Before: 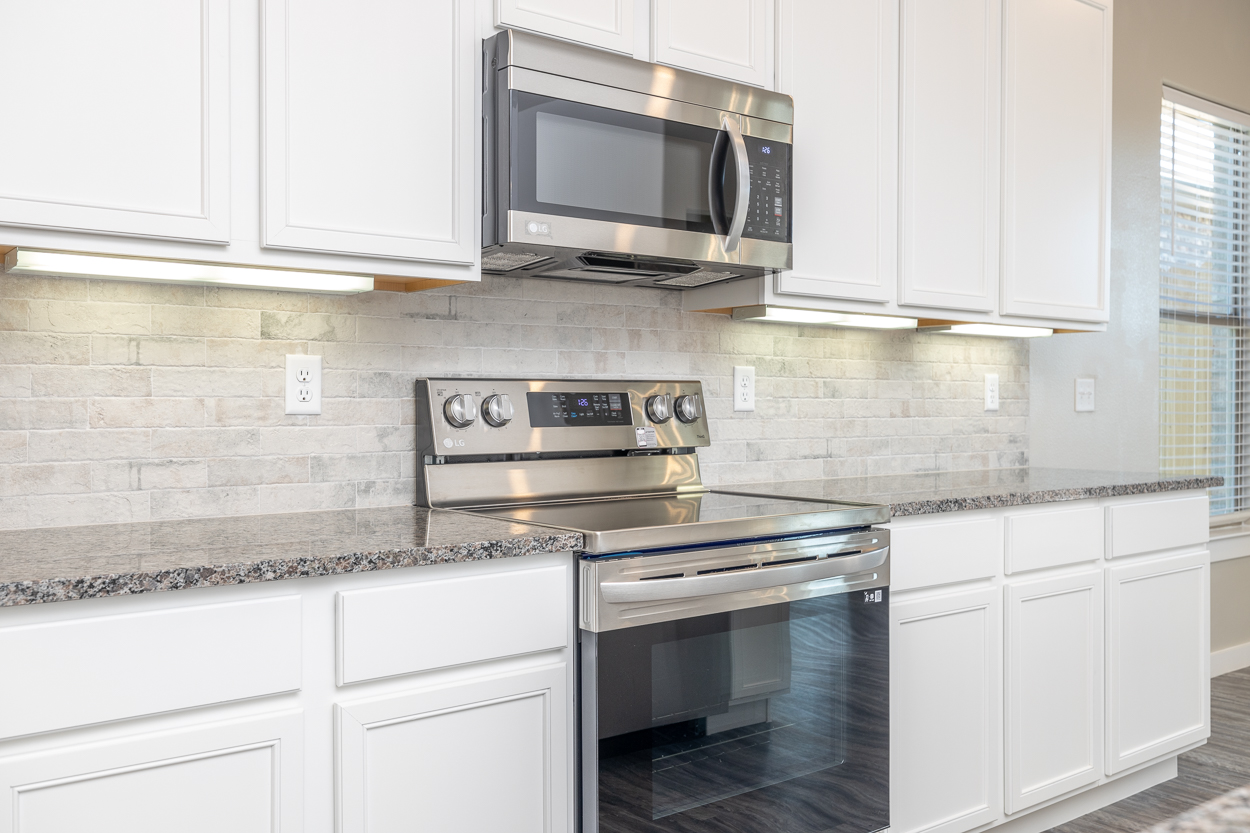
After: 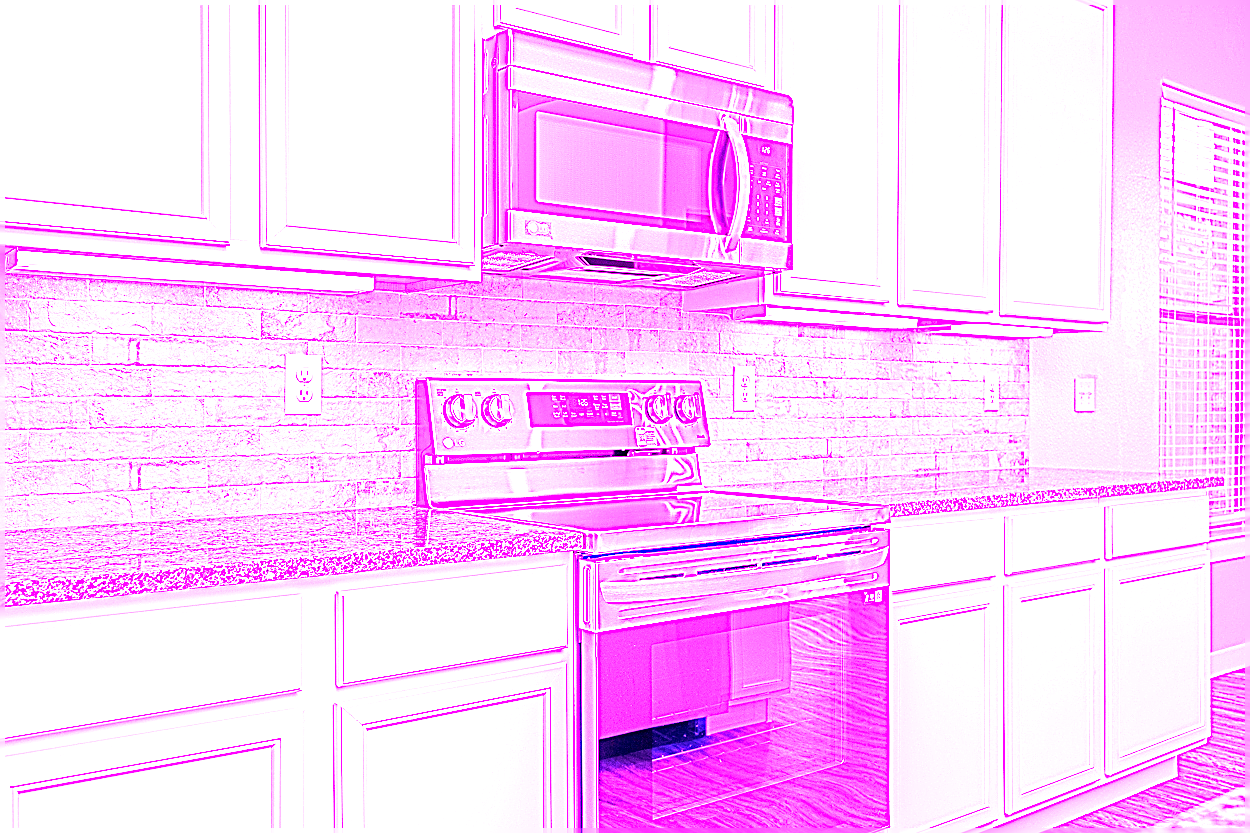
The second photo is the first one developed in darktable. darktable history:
exposure: black level correction 0.001, exposure 0.5 EV, compensate exposure bias true, compensate highlight preservation false
white balance: red 8, blue 8
sharpen: on, module defaults
